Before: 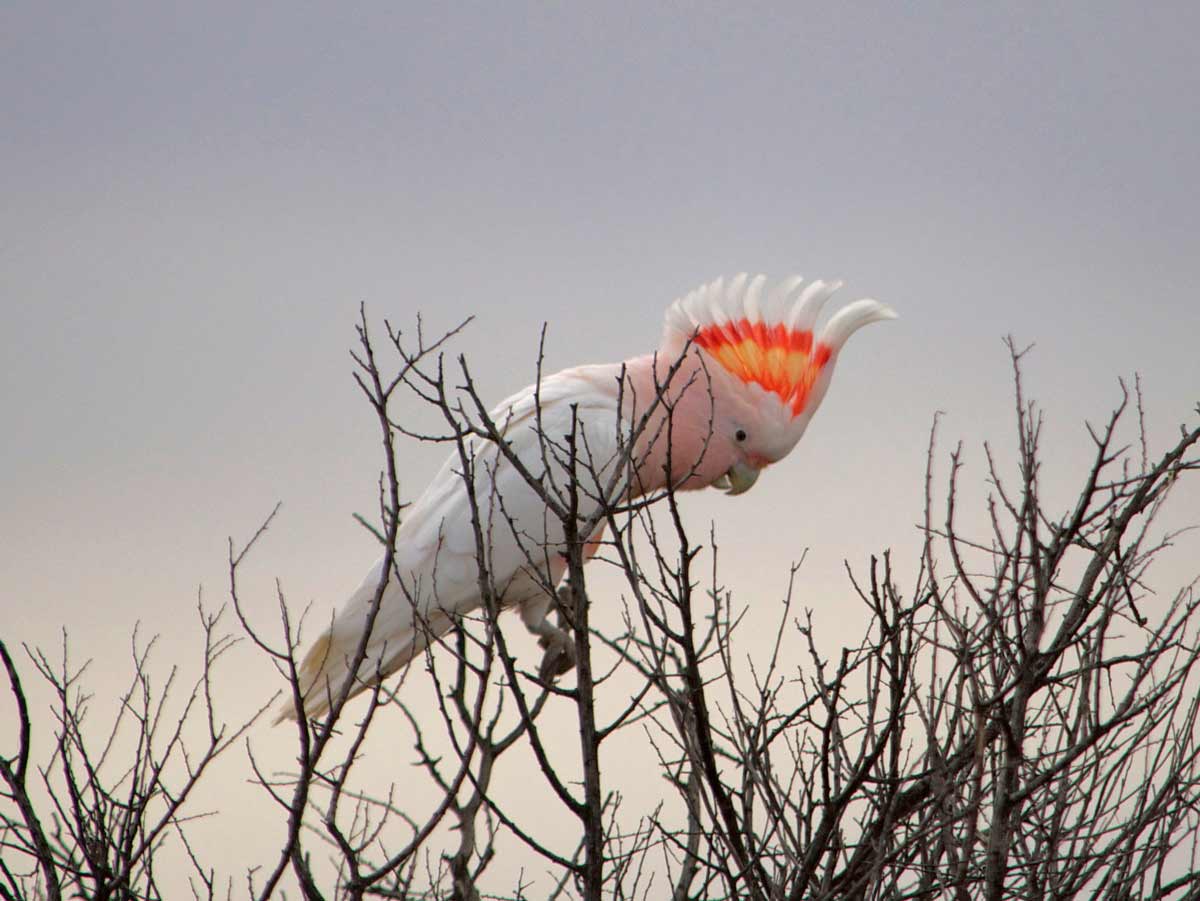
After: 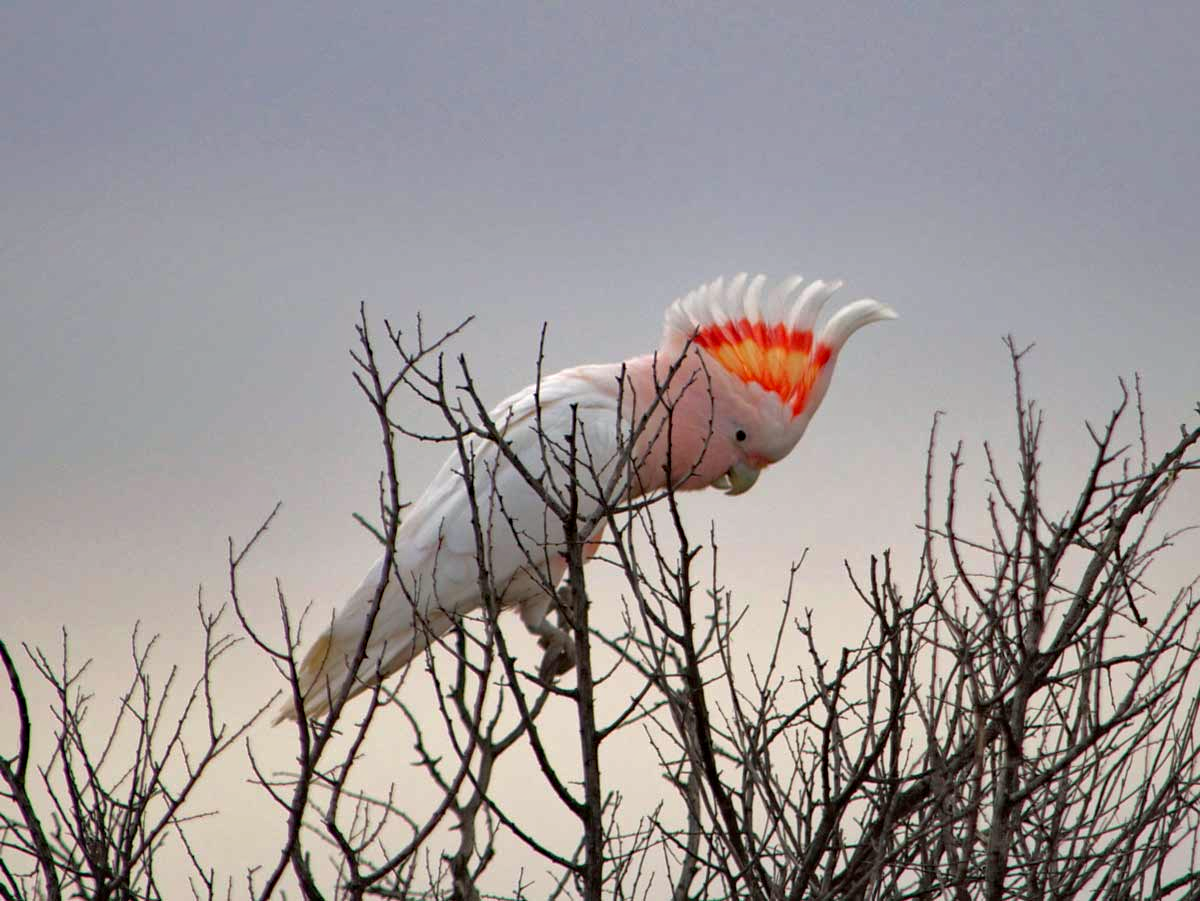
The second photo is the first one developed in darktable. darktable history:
shadows and highlights: shadows 11.26, white point adjustment 1.14, soften with gaussian
haze removal: compatibility mode true
